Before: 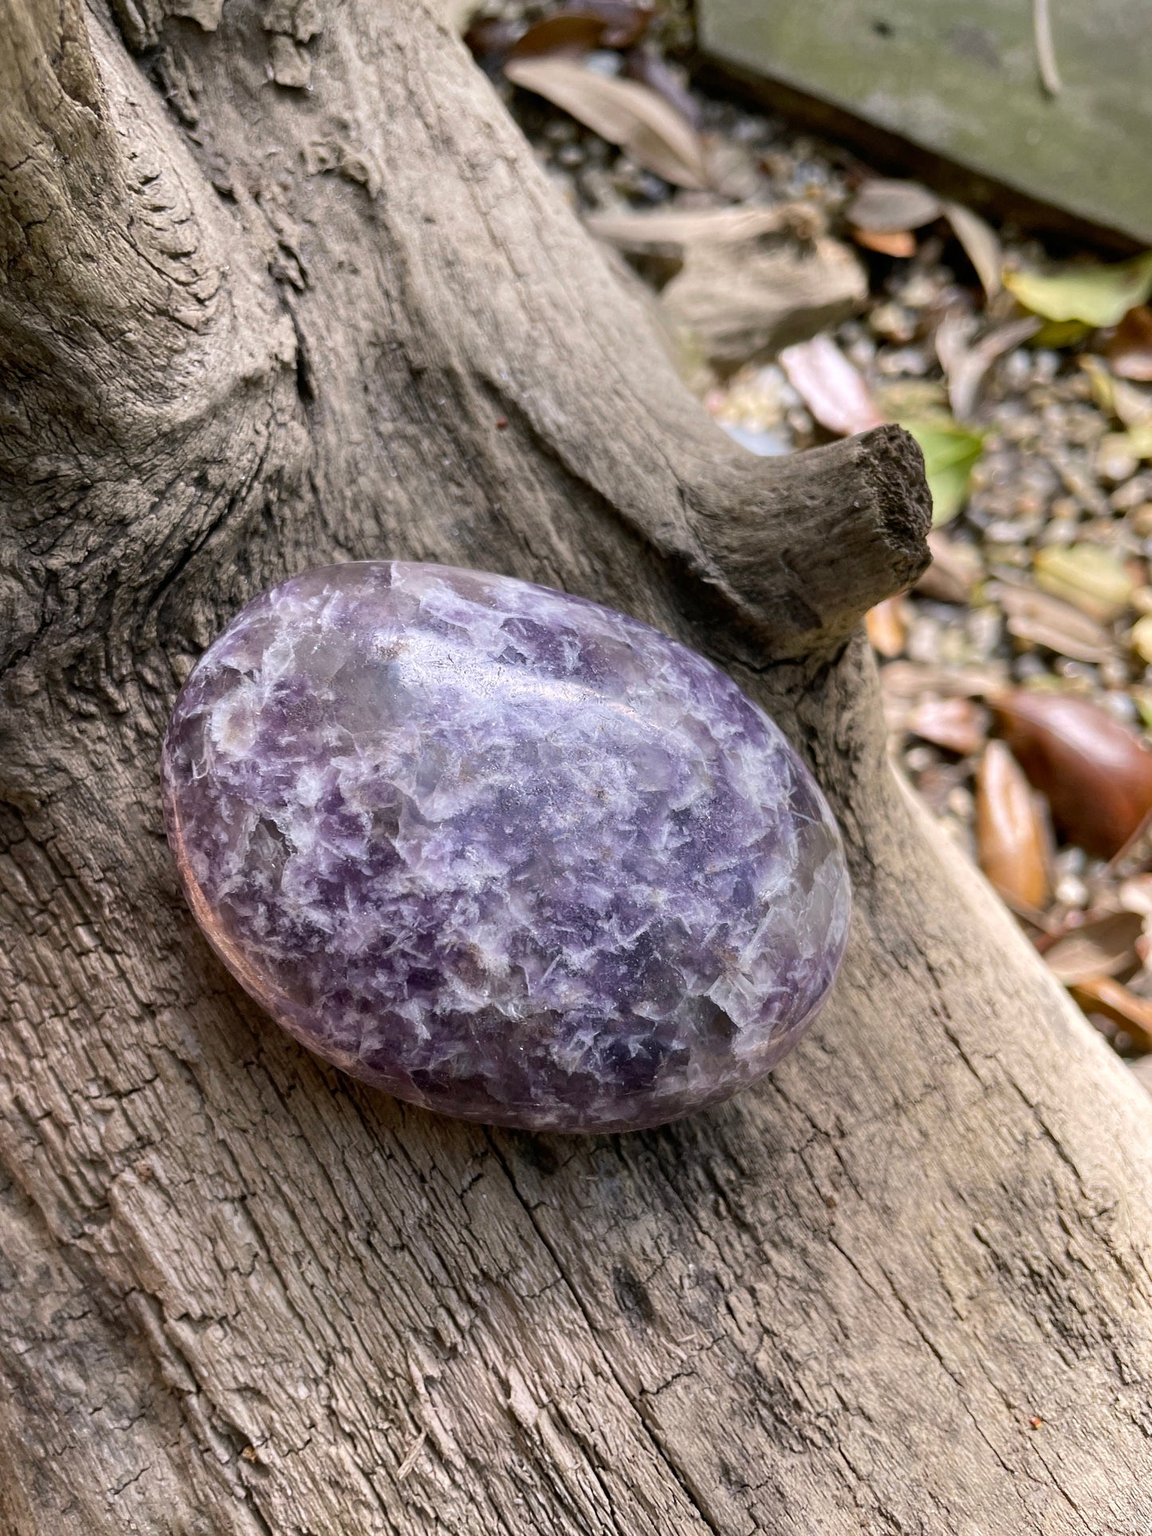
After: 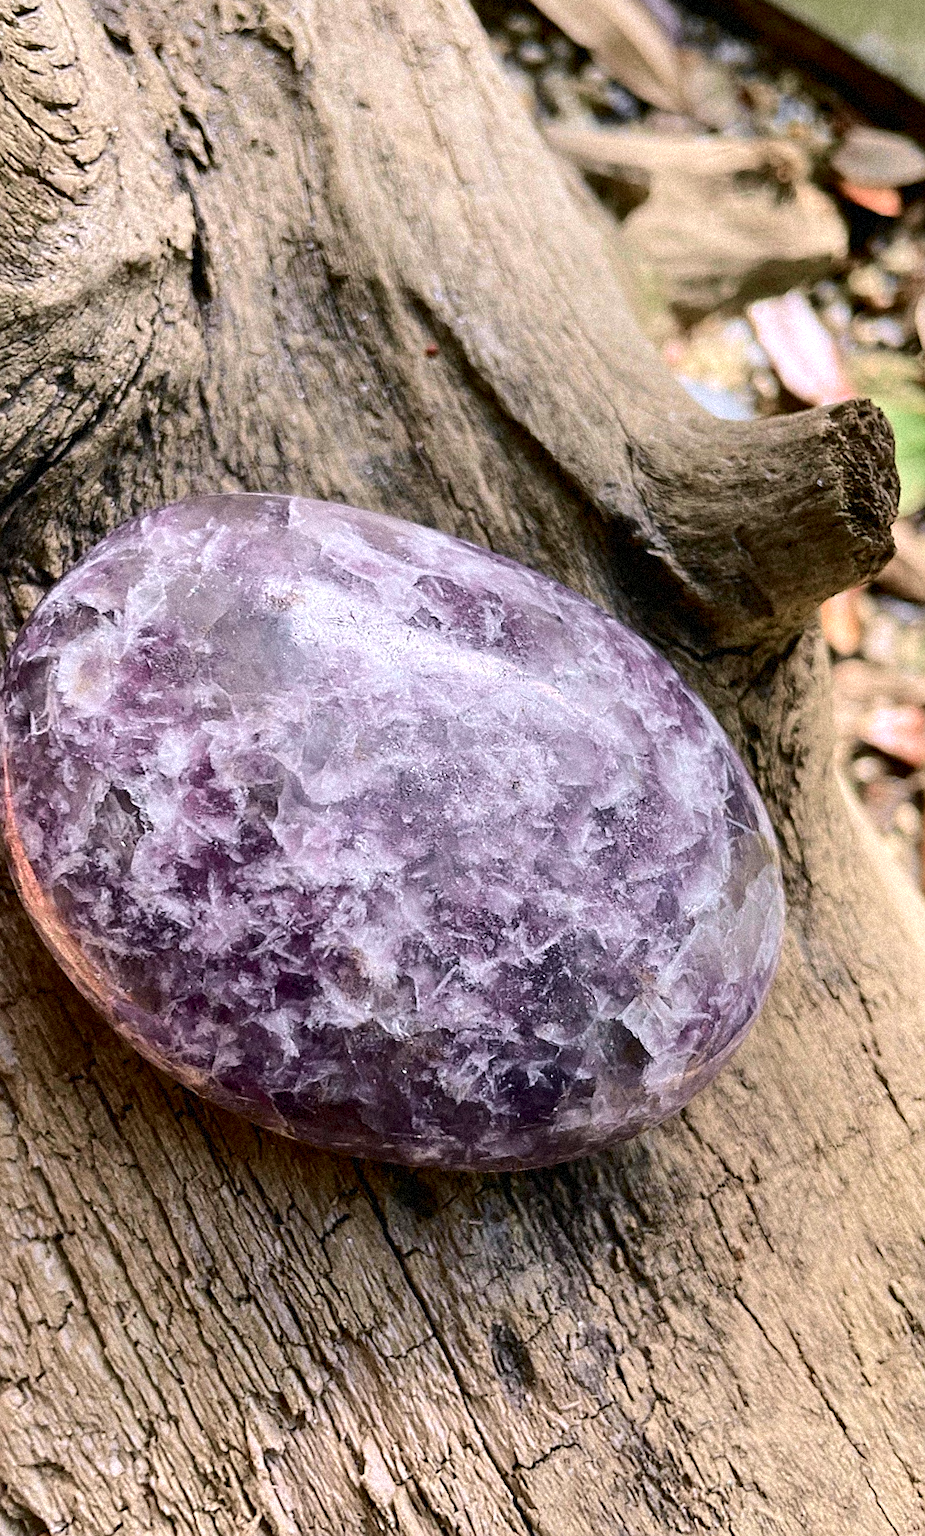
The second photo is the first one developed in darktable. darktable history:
rotate and perspective: rotation 0.679°, lens shift (horizontal) 0.136, crop left 0.009, crop right 0.991, crop top 0.078, crop bottom 0.95
grain: coarseness 9.38 ISO, strength 34.99%, mid-tones bias 0%
sharpen: on, module defaults
crop and rotate: angle -3.27°, left 14.277%, top 0.028%, right 10.766%, bottom 0.028%
color balance: on, module defaults
tone curve: curves: ch0 [(0, 0) (0.033, 0.016) (0.171, 0.127) (0.33, 0.331) (0.432, 0.475) (0.601, 0.665) (0.843, 0.876) (1, 1)]; ch1 [(0, 0) (0.339, 0.349) (0.445, 0.42) (0.476, 0.47) (0.501, 0.499) (0.516, 0.525) (0.548, 0.563) (0.584, 0.633) (0.728, 0.746) (1, 1)]; ch2 [(0, 0) (0.327, 0.324) (0.417, 0.44) (0.46, 0.453) (0.502, 0.498) (0.517, 0.524) (0.53, 0.554) (0.579, 0.599) (0.745, 0.704) (1, 1)], color space Lab, independent channels, preserve colors none
exposure: exposure 0.131 EV, compensate highlight preservation false
